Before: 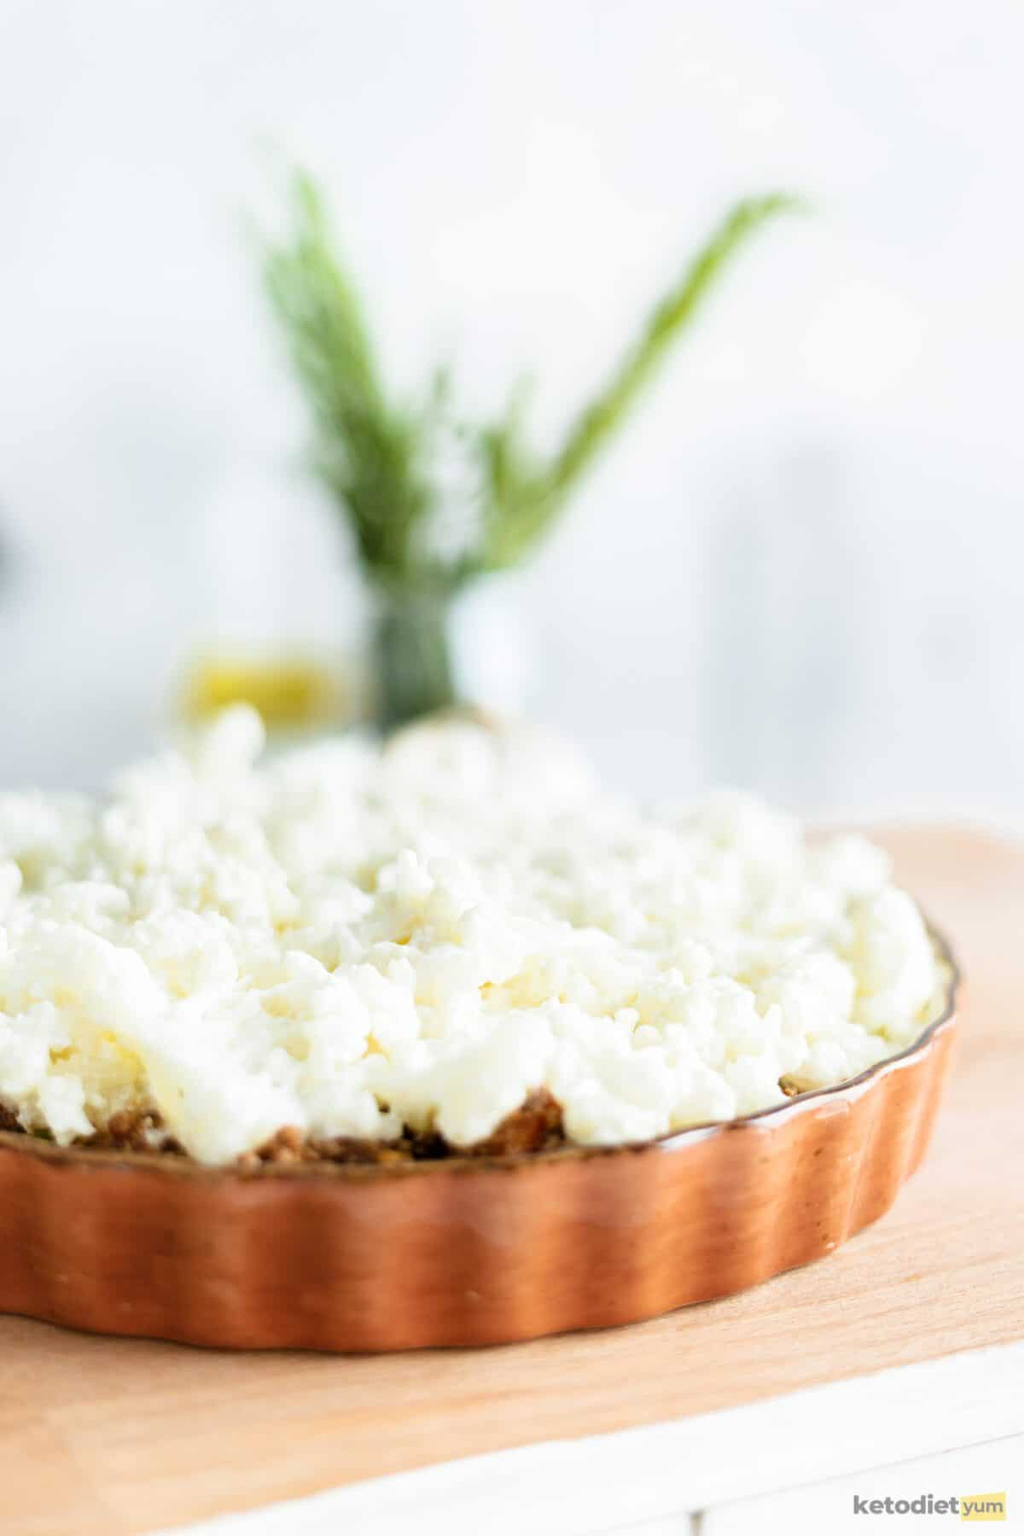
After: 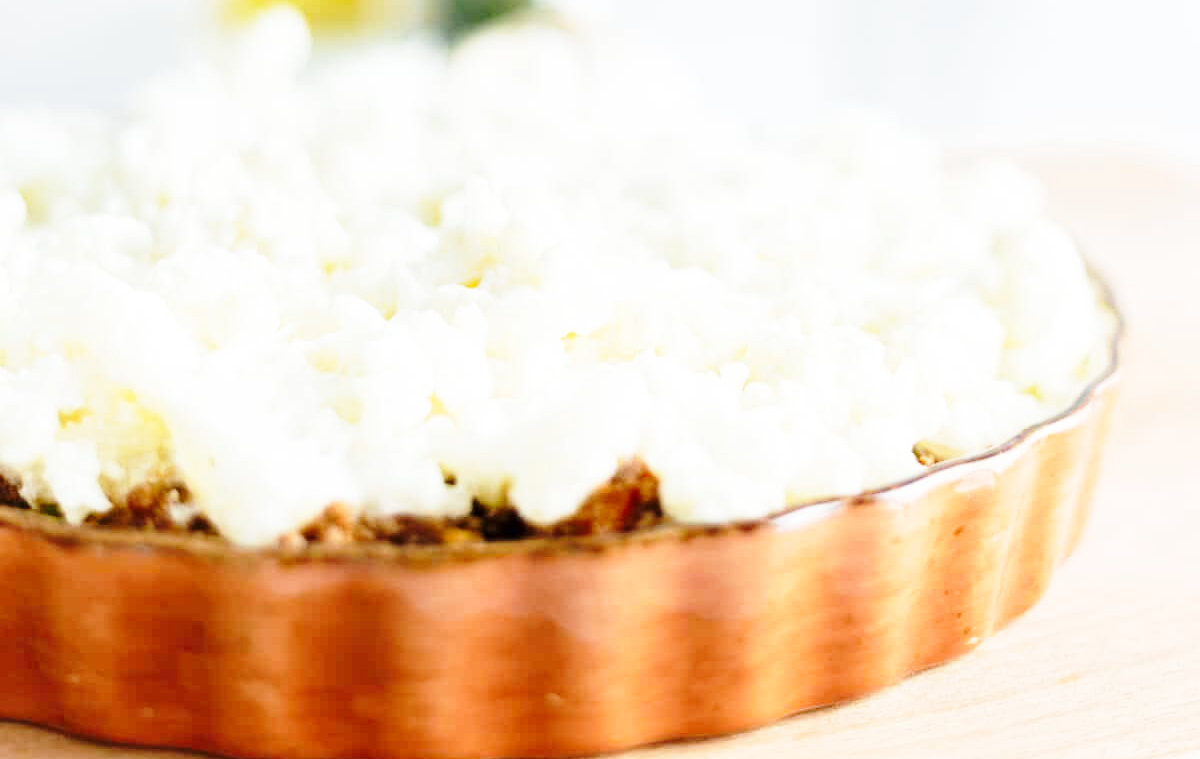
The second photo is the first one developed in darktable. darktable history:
crop: top 45.551%, bottom 12.262%
base curve: curves: ch0 [(0, 0) (0.028, 0.03) (0.121, 0.232) (0.46, 0.748) (0.859, 0.968) (1, 1)], preserve colors none
